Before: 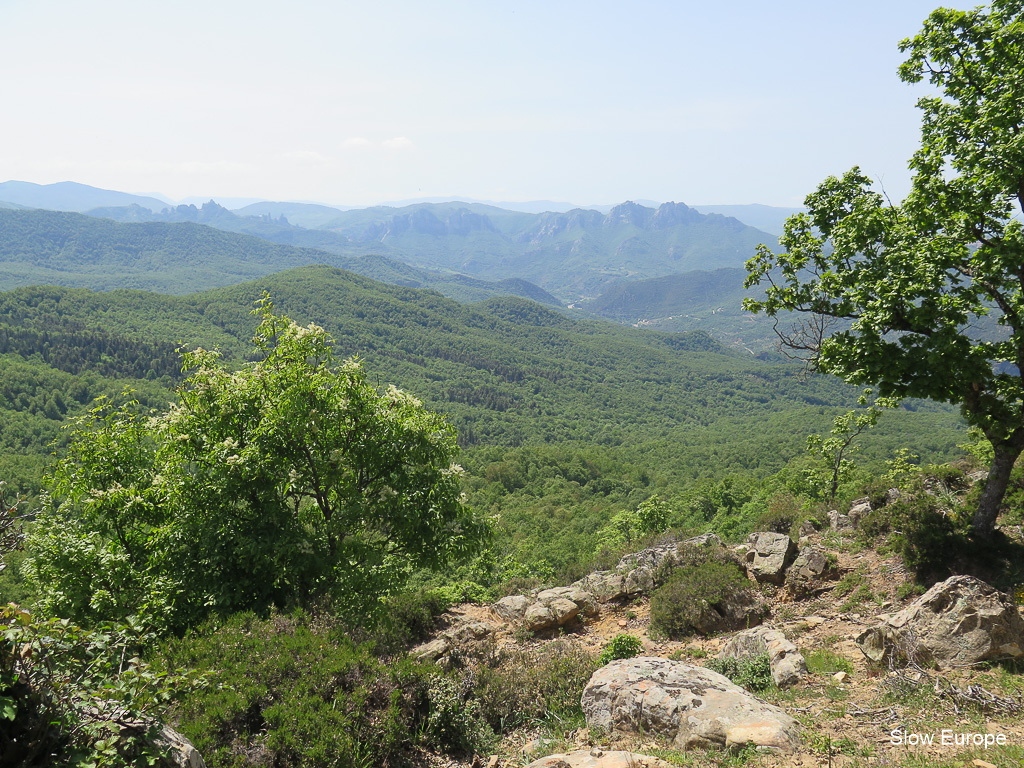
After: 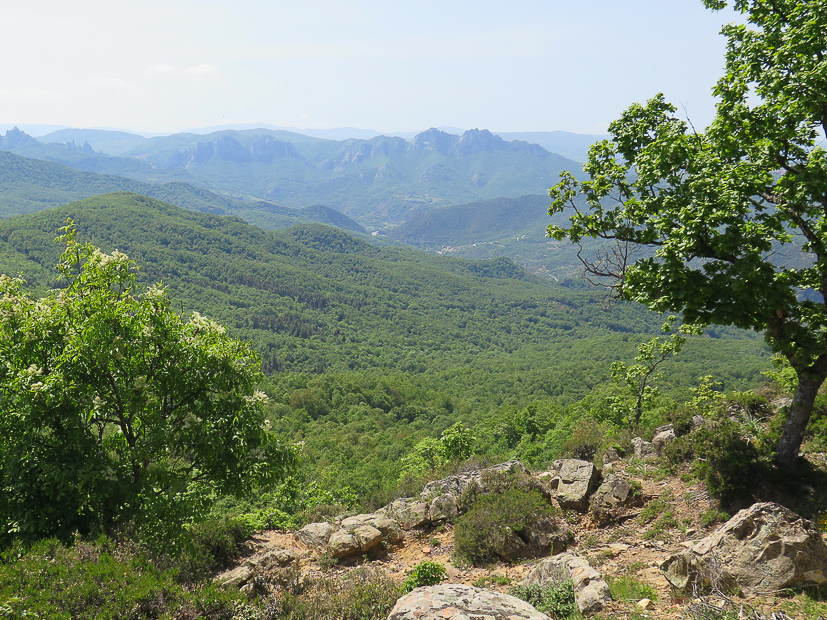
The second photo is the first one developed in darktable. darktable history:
crop: left 19.159%, top 9.58%, bottom 9.58%
color correction: saturation 1.1
